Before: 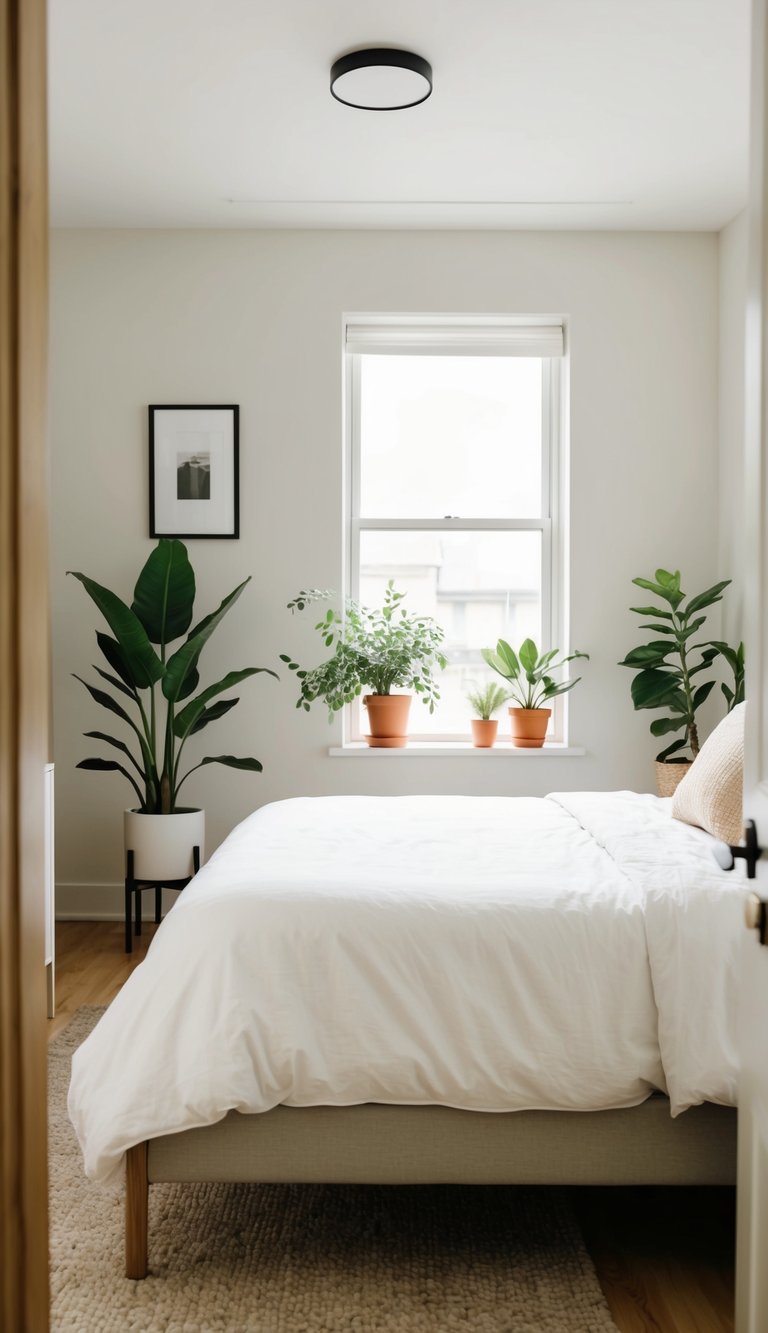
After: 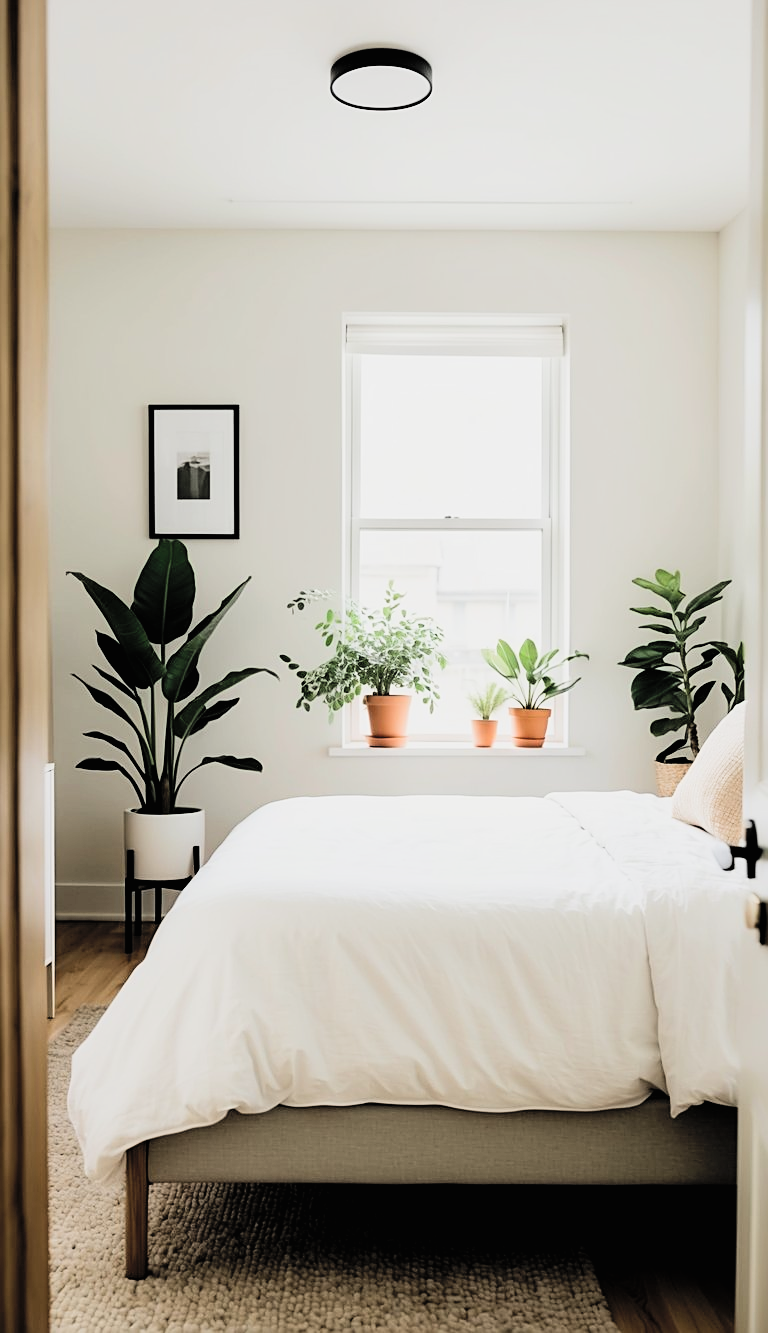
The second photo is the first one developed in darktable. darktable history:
sharpen: on, module defaults
filmic rgb: black relative exposure -5 EV, hardness 2.88, contrast 1.3, highlights saturation mix -30%
contrast brightness saturation: contrast 0.14, brightness 0.21
